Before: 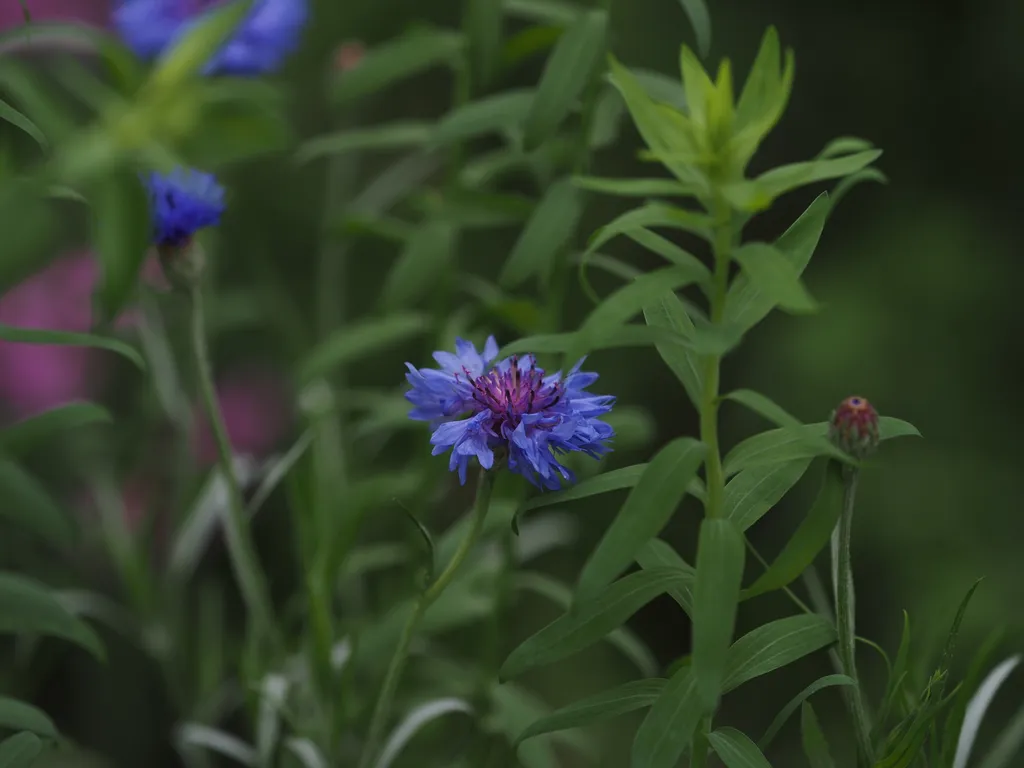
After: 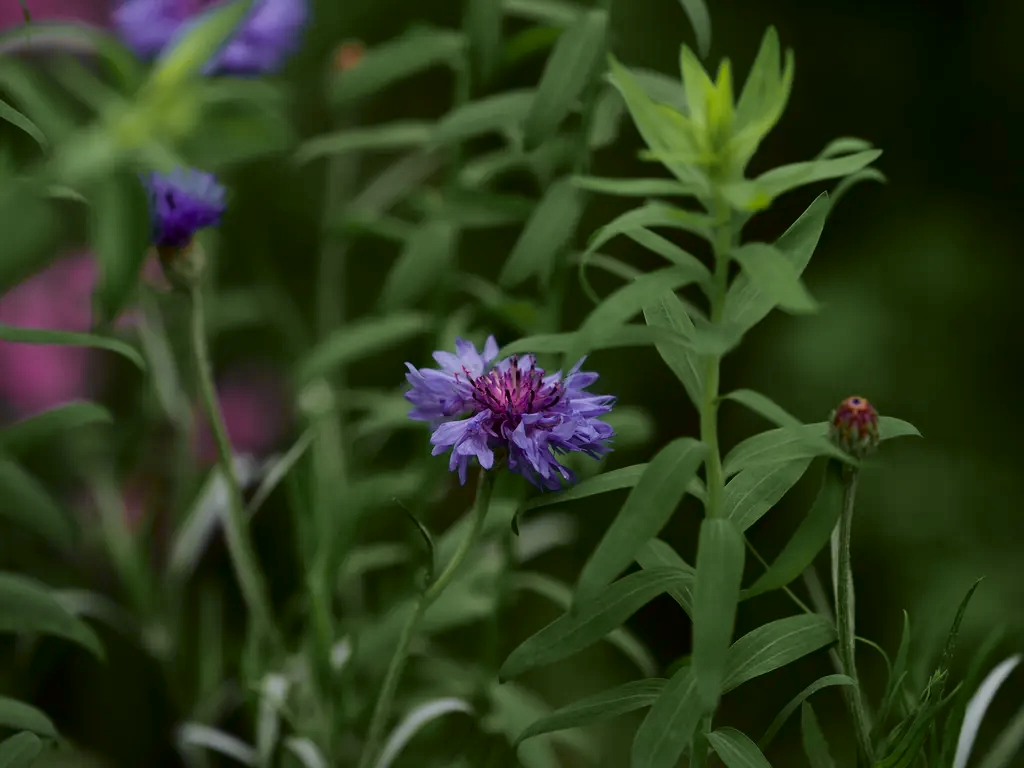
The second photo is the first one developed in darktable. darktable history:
tone curve: curves: ch0 [(0.003, 0) (0.066, 0.017) (0.163, 0.09) (0.264, 0.238) (0.395, 0.421) (0.517, 0.56) (0.688, 0.743) (0.791, 0.814) (1, 1)]; ch1 [(0, 0) (0.164, 0.115) (0.337, 0.332) (0.39, 0.398) (0.464, 0.461) (0.501, 0.5) (0.507, 0.503) (0.534, 0.537) (0.577, 0.59) (0.652, 0.681) (0.733, 0.749) (0.811, 0.796) (1, 1)]; ch2 [(0, 0) (0.337, 0.382) (0.464, 0.476) (0.501, 0.502) (0.527, 0.54) (0.551, 0.565) (0.6, 0.59) (0.687, 0.675) (1, 1)], color space Lab, independent channels, preserve colors none
color zones: curves: ch0 [(0.224, 0.526) (0.75, 0.5)]; ch1 [(0.055, 0.526) (0.224, 0.761) (0.377, 0.526) (0.75, 0.5)]
